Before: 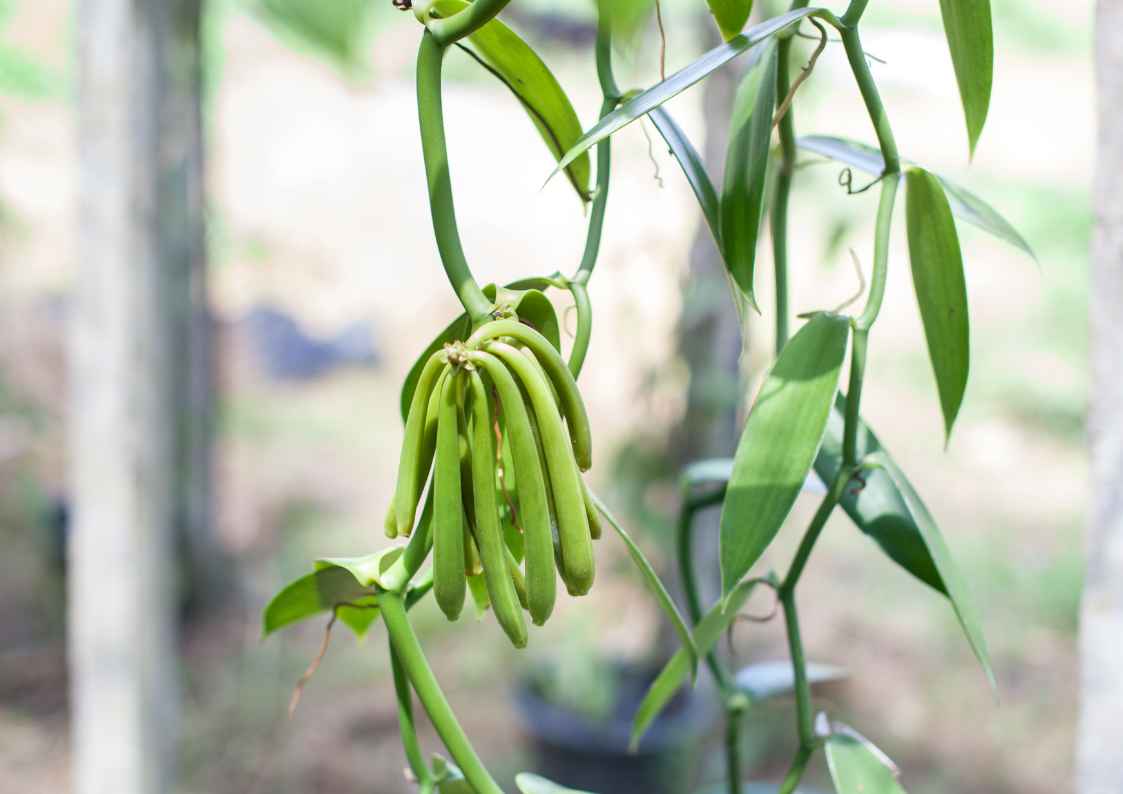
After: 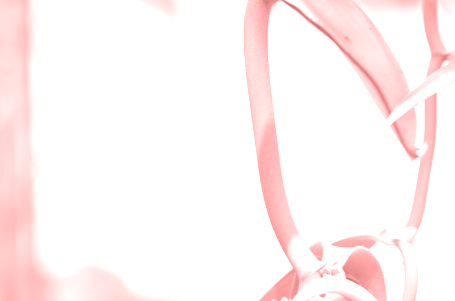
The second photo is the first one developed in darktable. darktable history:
exposure: exposure 2 EV, compensate exposure bias true, compensate highlight preservation false
colorize: saturation 51%, source mix 50.67%, lightness 50.67%
crop: left 15.452%, top 5.459%, right 43.956%, bottom 56.62%
